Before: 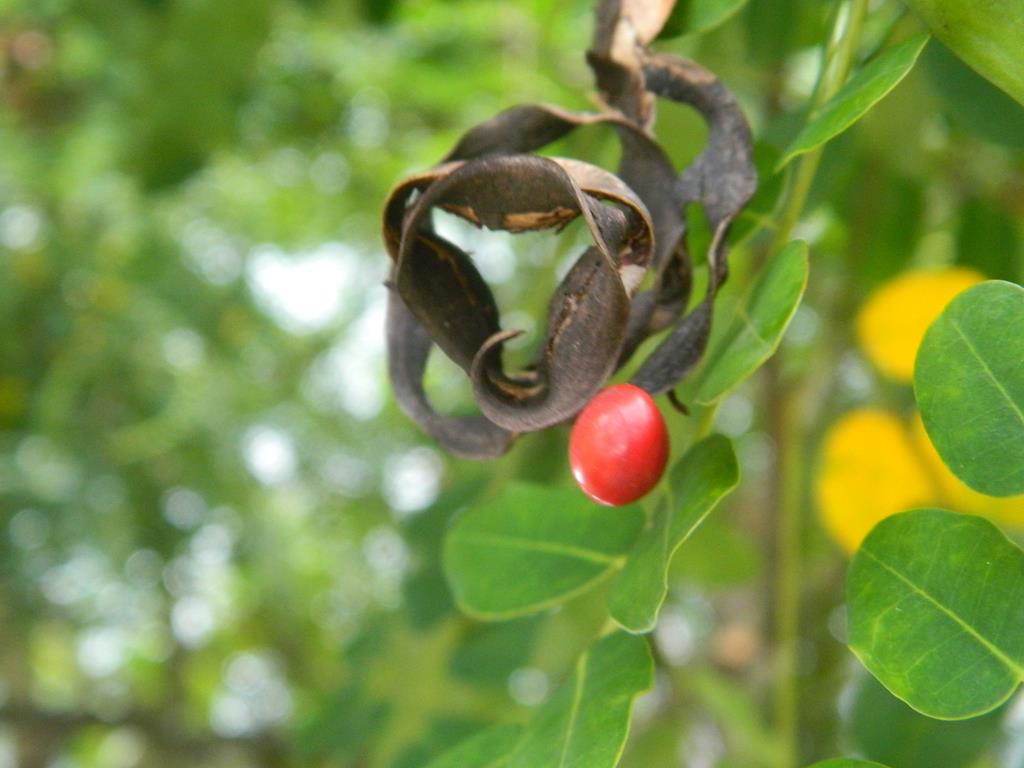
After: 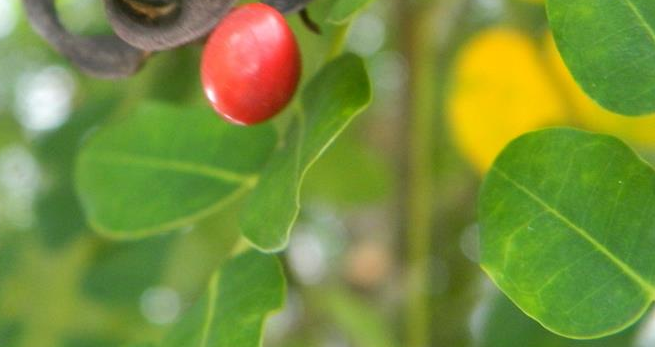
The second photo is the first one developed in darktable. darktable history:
crop and rotate: left 36.006%, top 49.731%, bottom 4.991%
